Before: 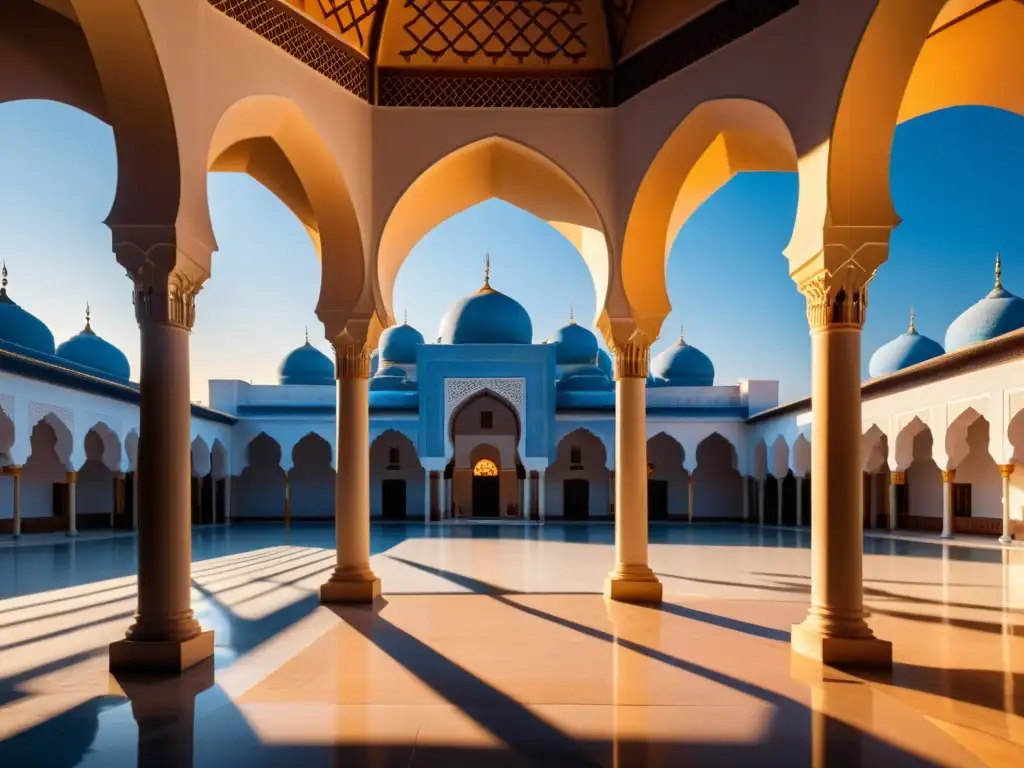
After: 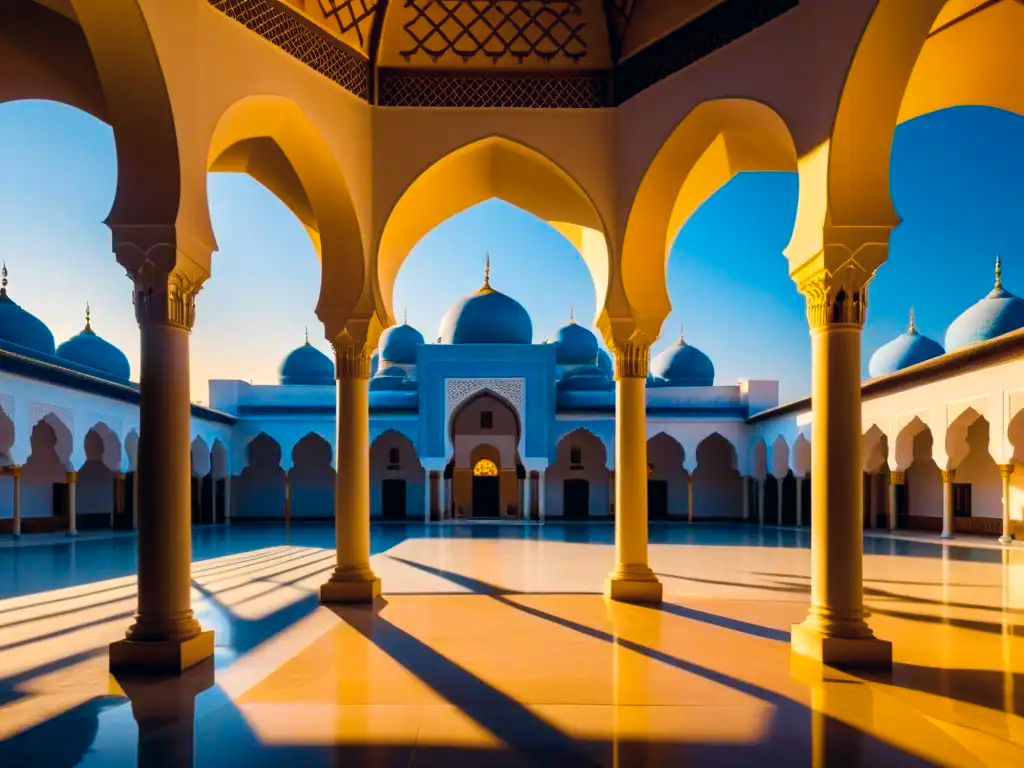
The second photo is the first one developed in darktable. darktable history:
color correction: highlights a* 2.9, highlights b* 5.01, shadows a* -2.69, shadows b* -4.96, saturation 0.774
color balance rgb: perceptual saturation grading › global saturation 36.475%, global vibrance 59.419%
